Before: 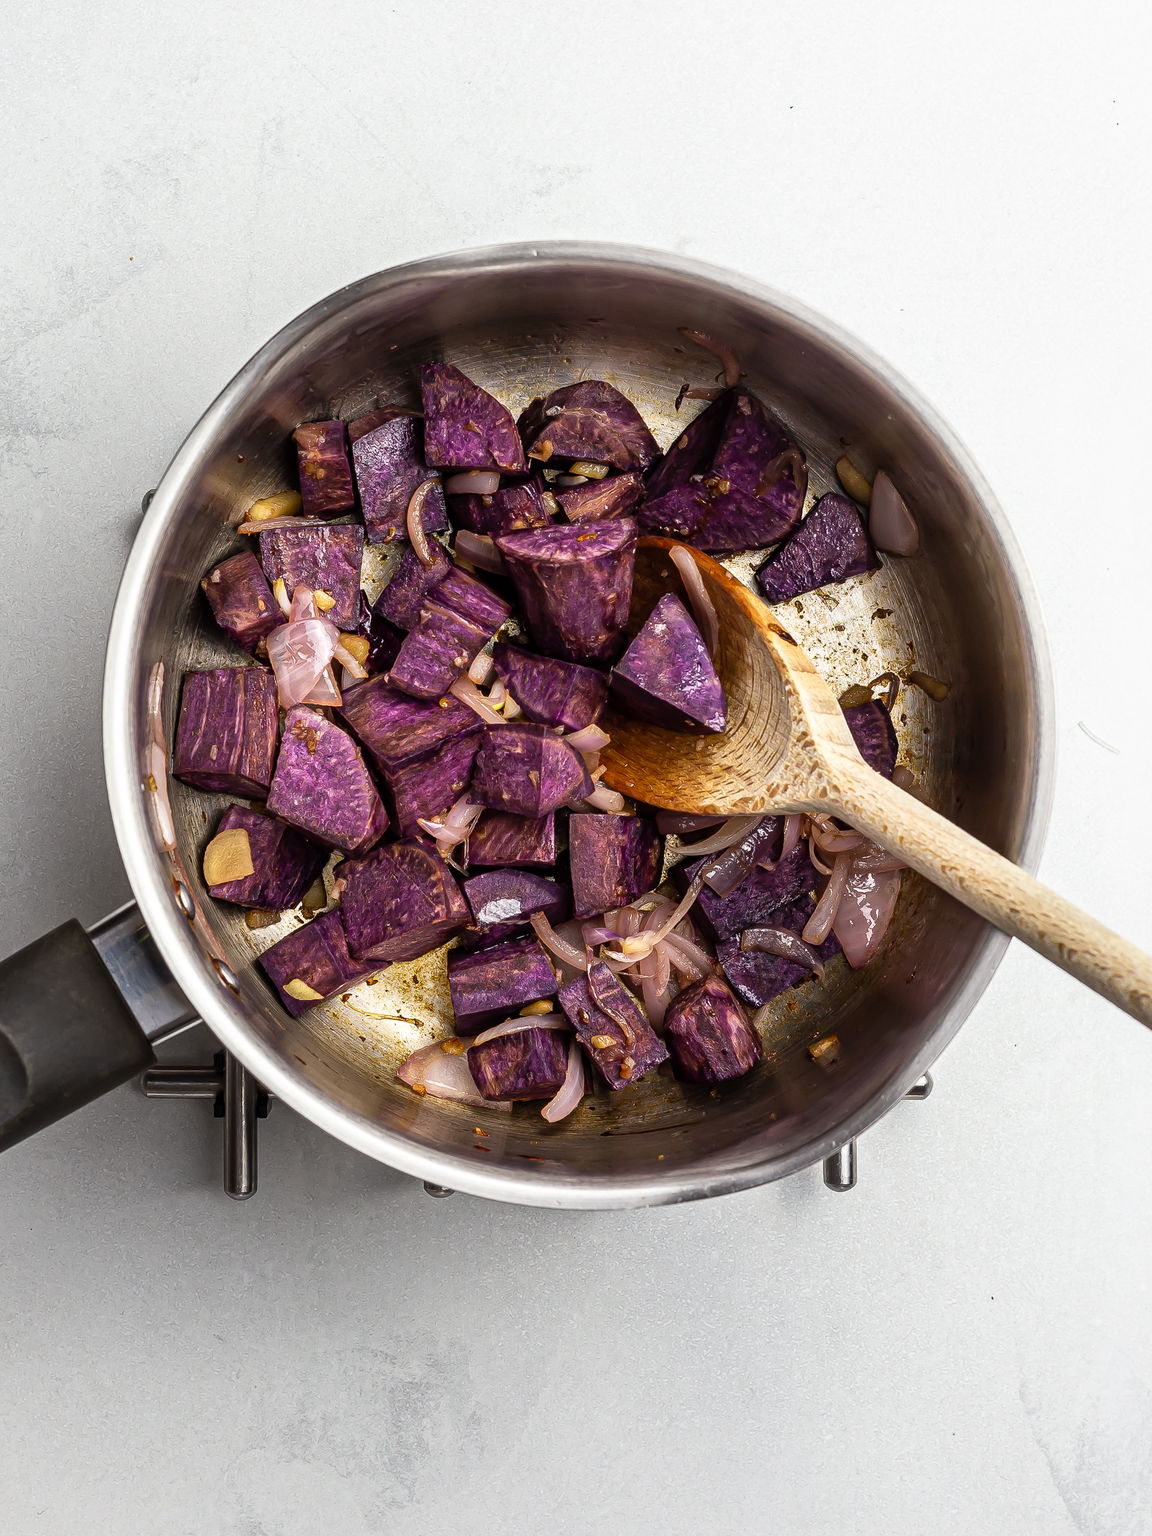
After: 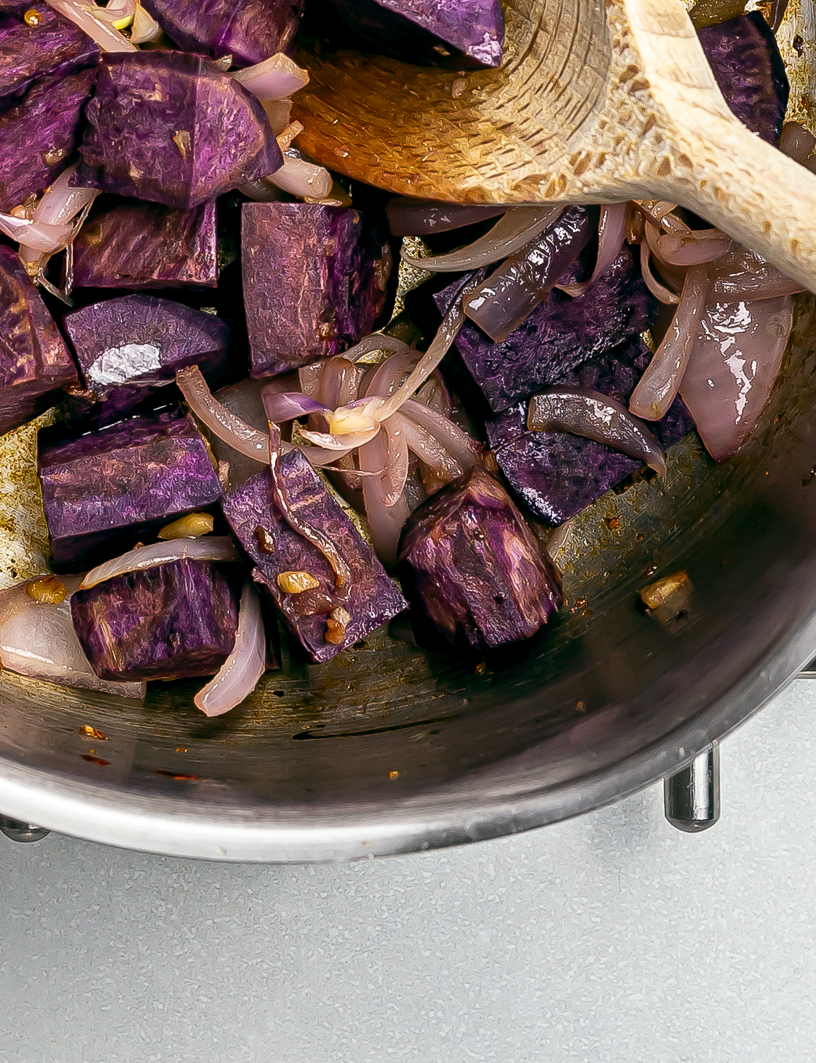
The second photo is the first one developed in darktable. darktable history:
crop: left 36.918%, top 45.087%, right 20.547%, bottom 13.355%
color balance rgb: global offset › luminance -0.341%, global offset › chroma 0.106%, global offset › hue 167.31°, perceptual saturation grading › global saturation 0.789%
